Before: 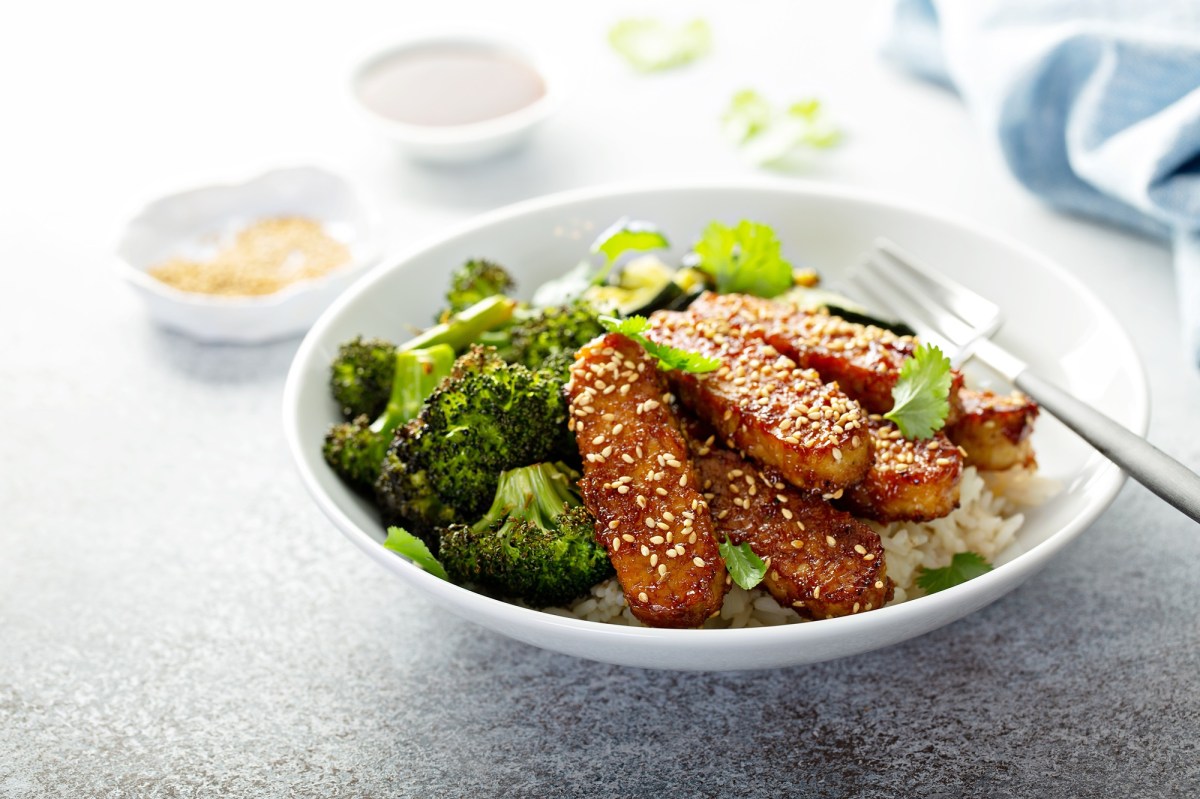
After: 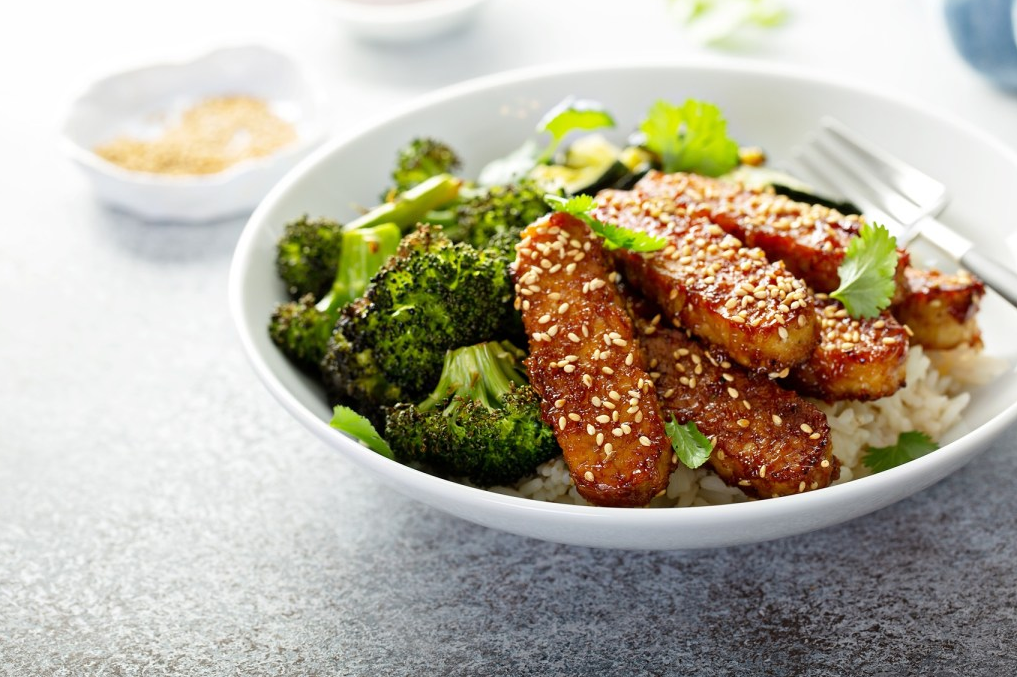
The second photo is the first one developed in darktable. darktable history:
crop and rotate: left 4.569%, top 15.268%, right 10.657%
